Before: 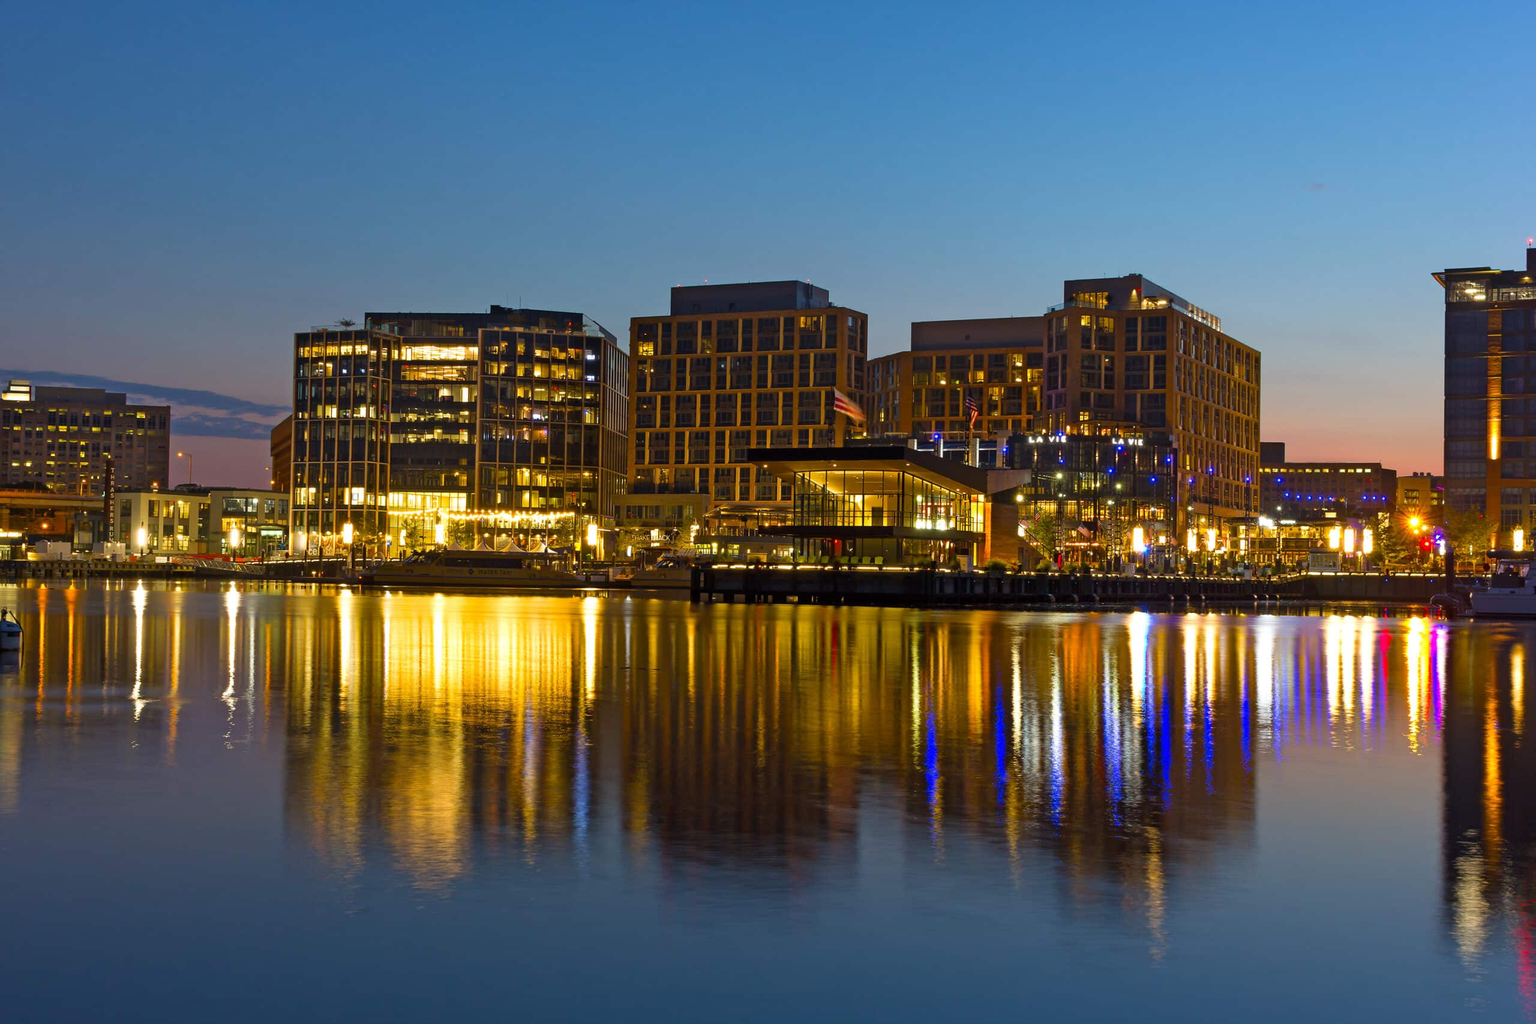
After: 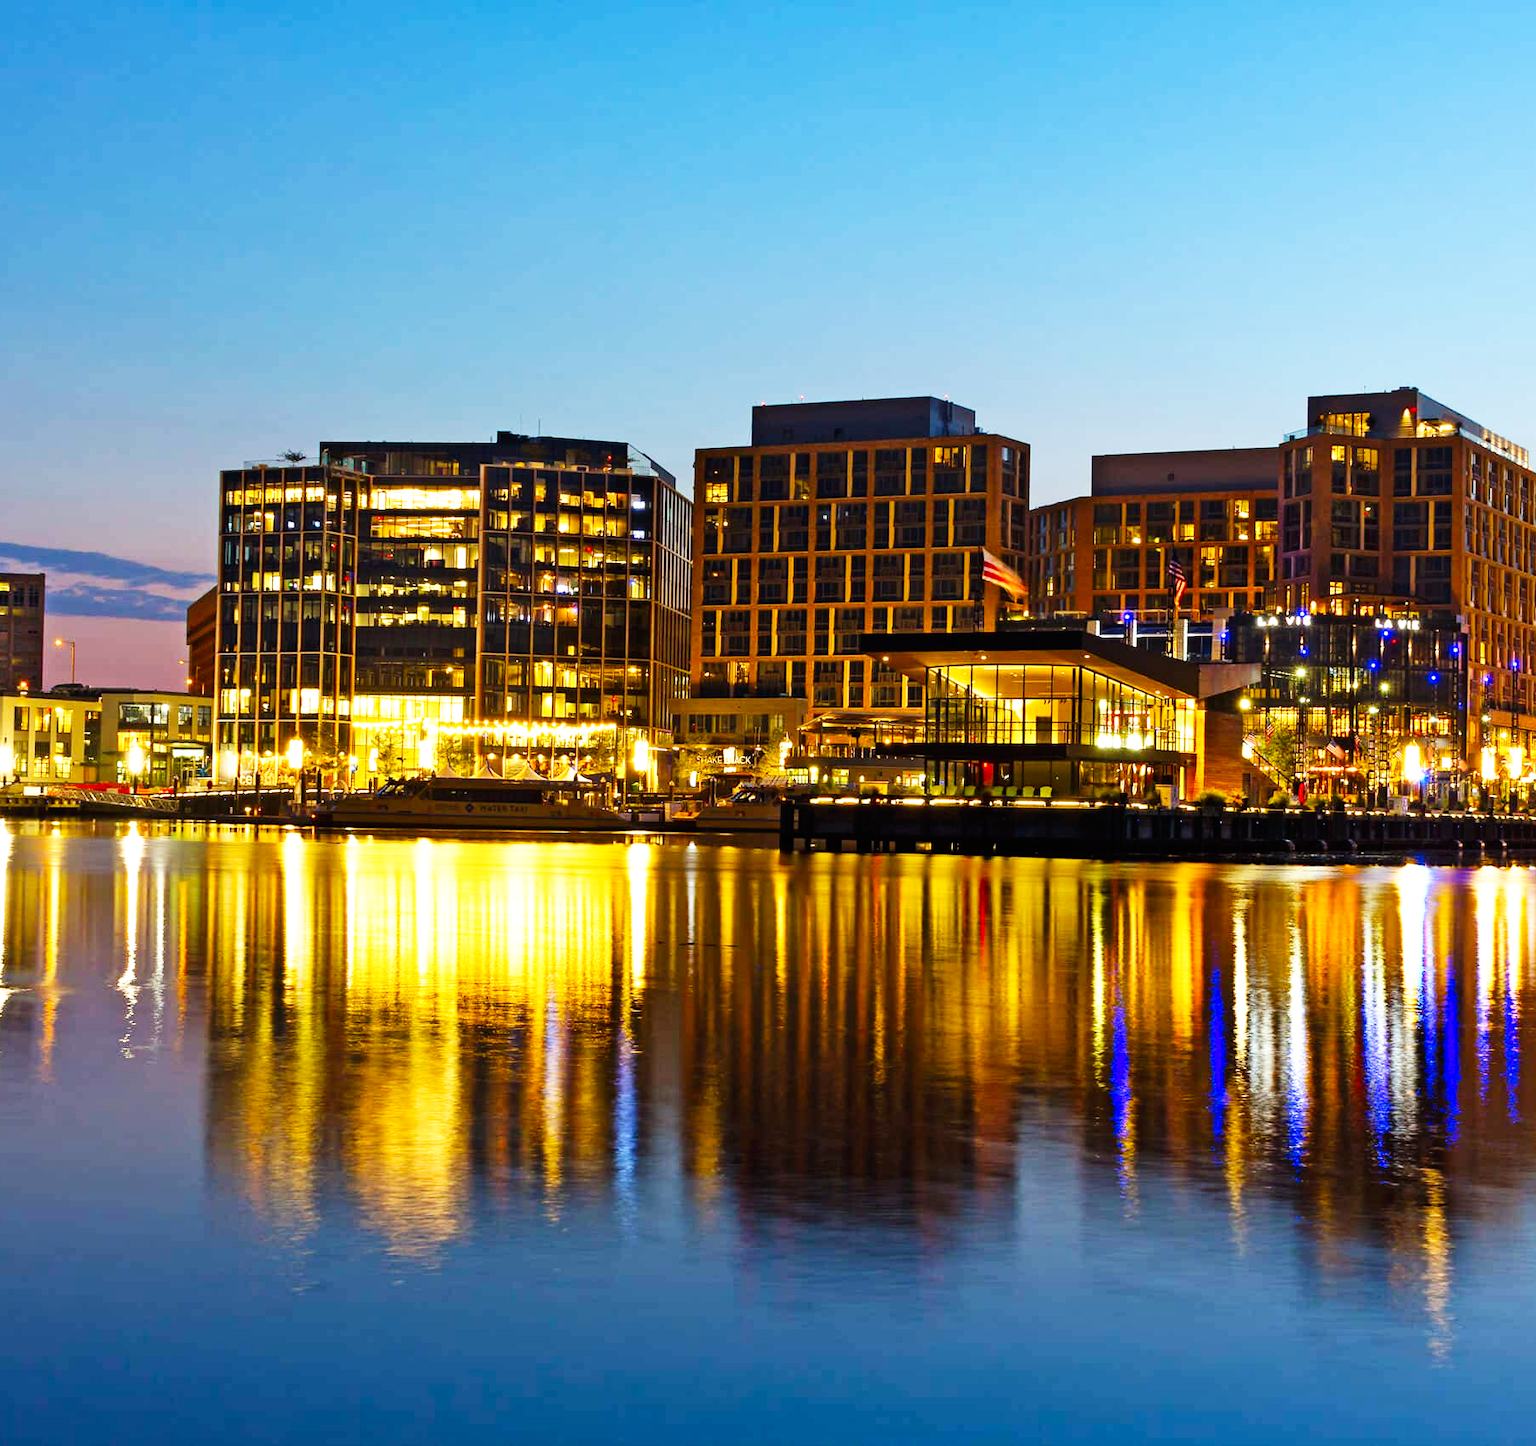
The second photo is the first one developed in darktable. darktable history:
base curve: curves: ch0 [(0, 0) (0.007, 0.004) (0.027, 0.03) (0.046, 0.07) (0.207, 0.54) (0.442, 0.872) (0.673, 0.972) (1, 1)], preserve colors none
crop and rotate: left 9.061%, right 20.142%
